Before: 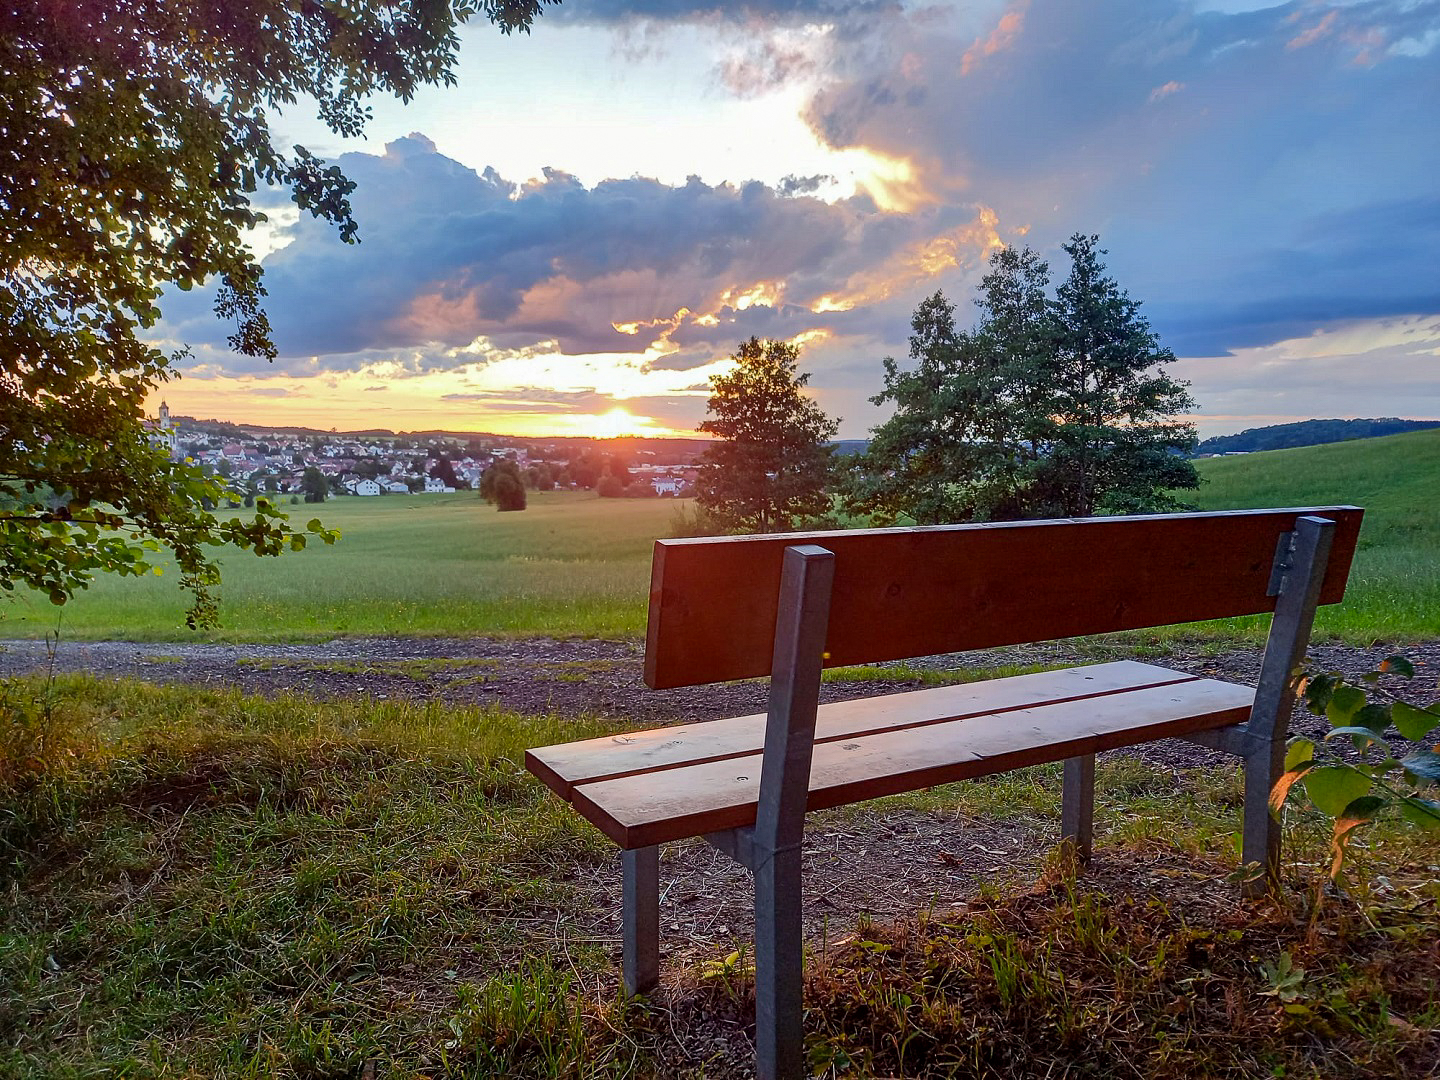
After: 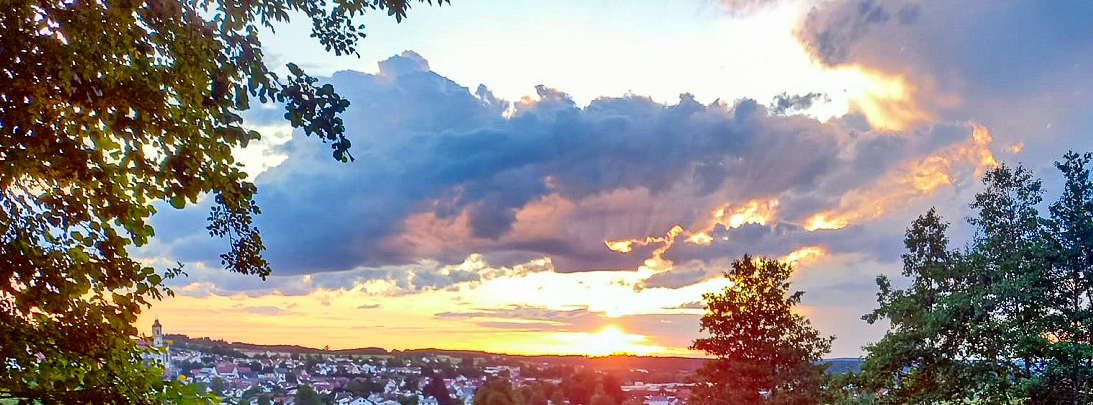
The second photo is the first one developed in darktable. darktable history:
contrast brightness saturation: contrast 0.206, brightness -0.104, saturation 0.205
crop: left 0.527%, top 7.637%, right 23.566%, bottom 54.837%
tone equalizer: -7 EV 0.159 EV, -6 EV 0.637 EV, -5 EV 1.14 EV, -4 EV 1.3 EV, -3 EV 1.17 EV, -2 EV 0.6 EV, -1 EV 0.147 EV
